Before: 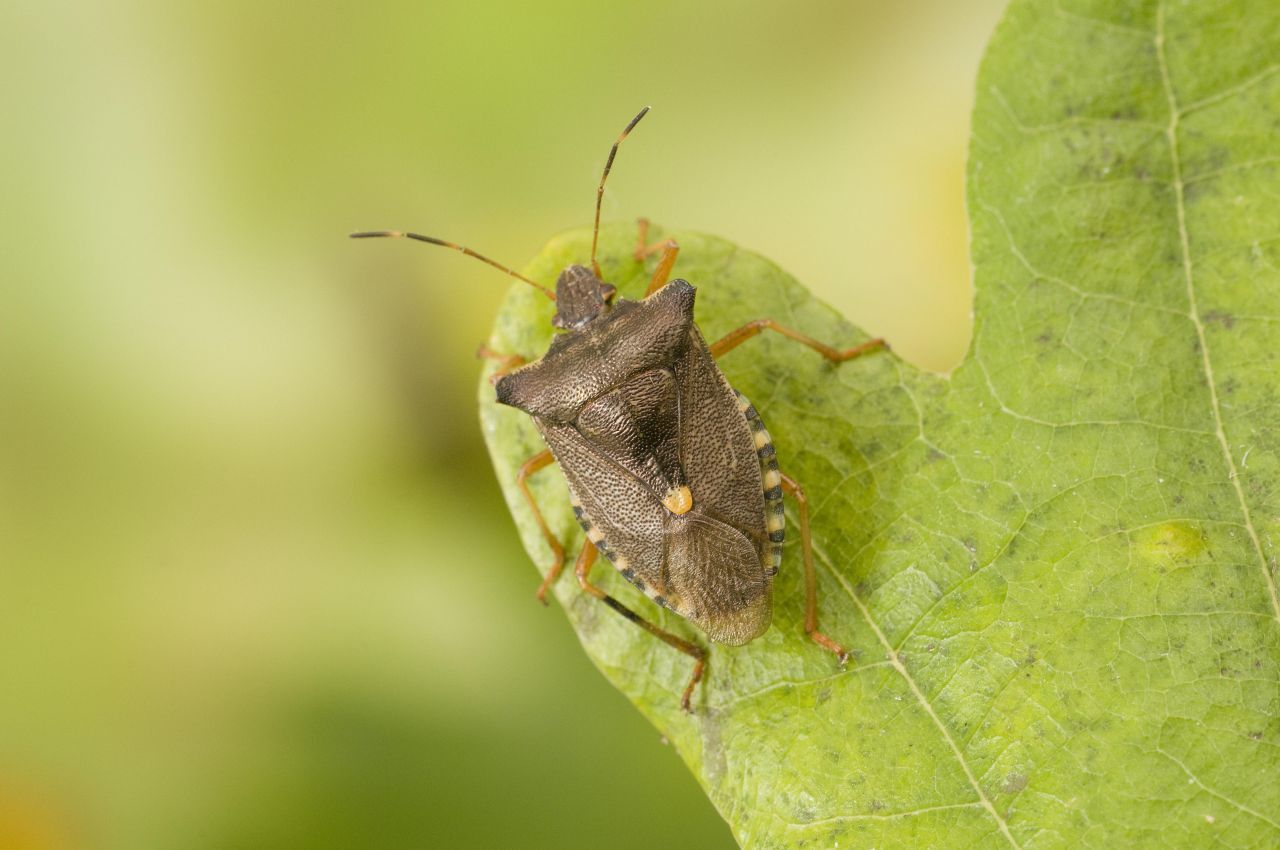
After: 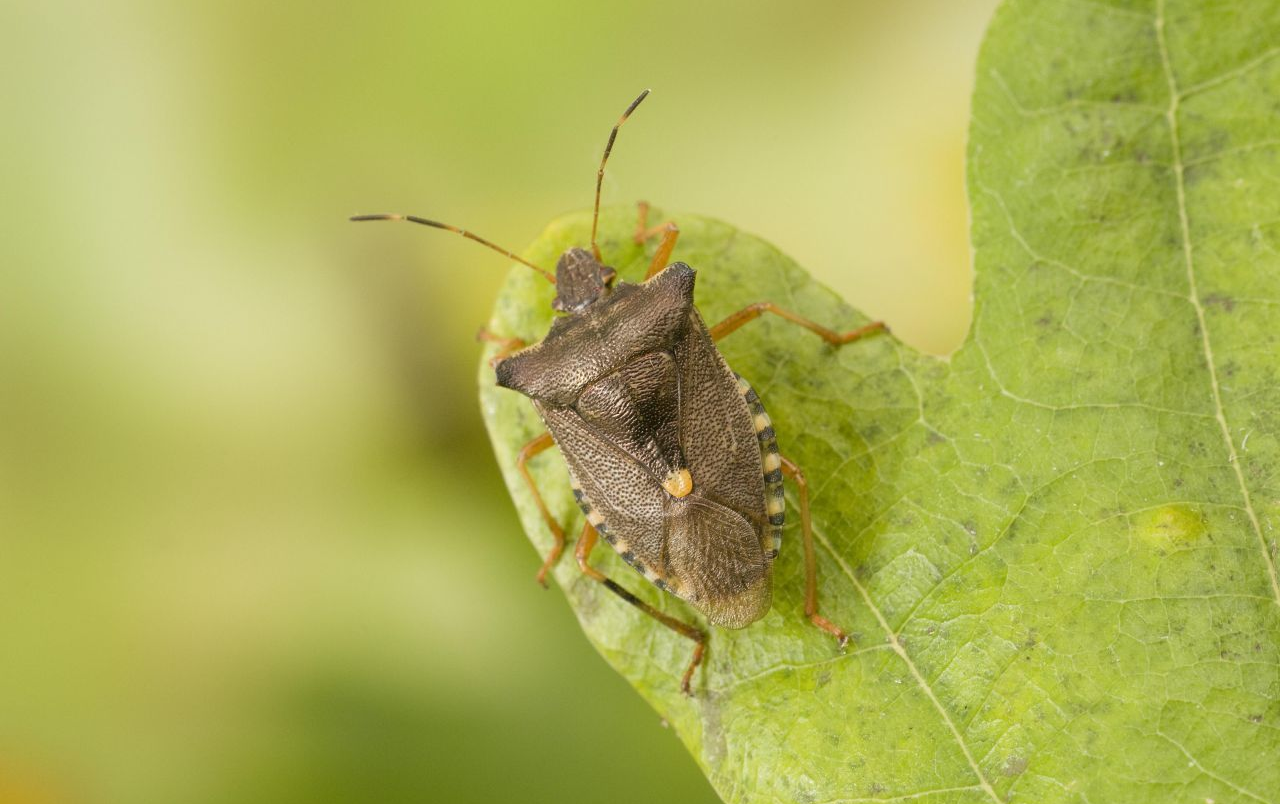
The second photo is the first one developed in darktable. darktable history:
crop and rotate: top 2.07%, bottom 3.234%
